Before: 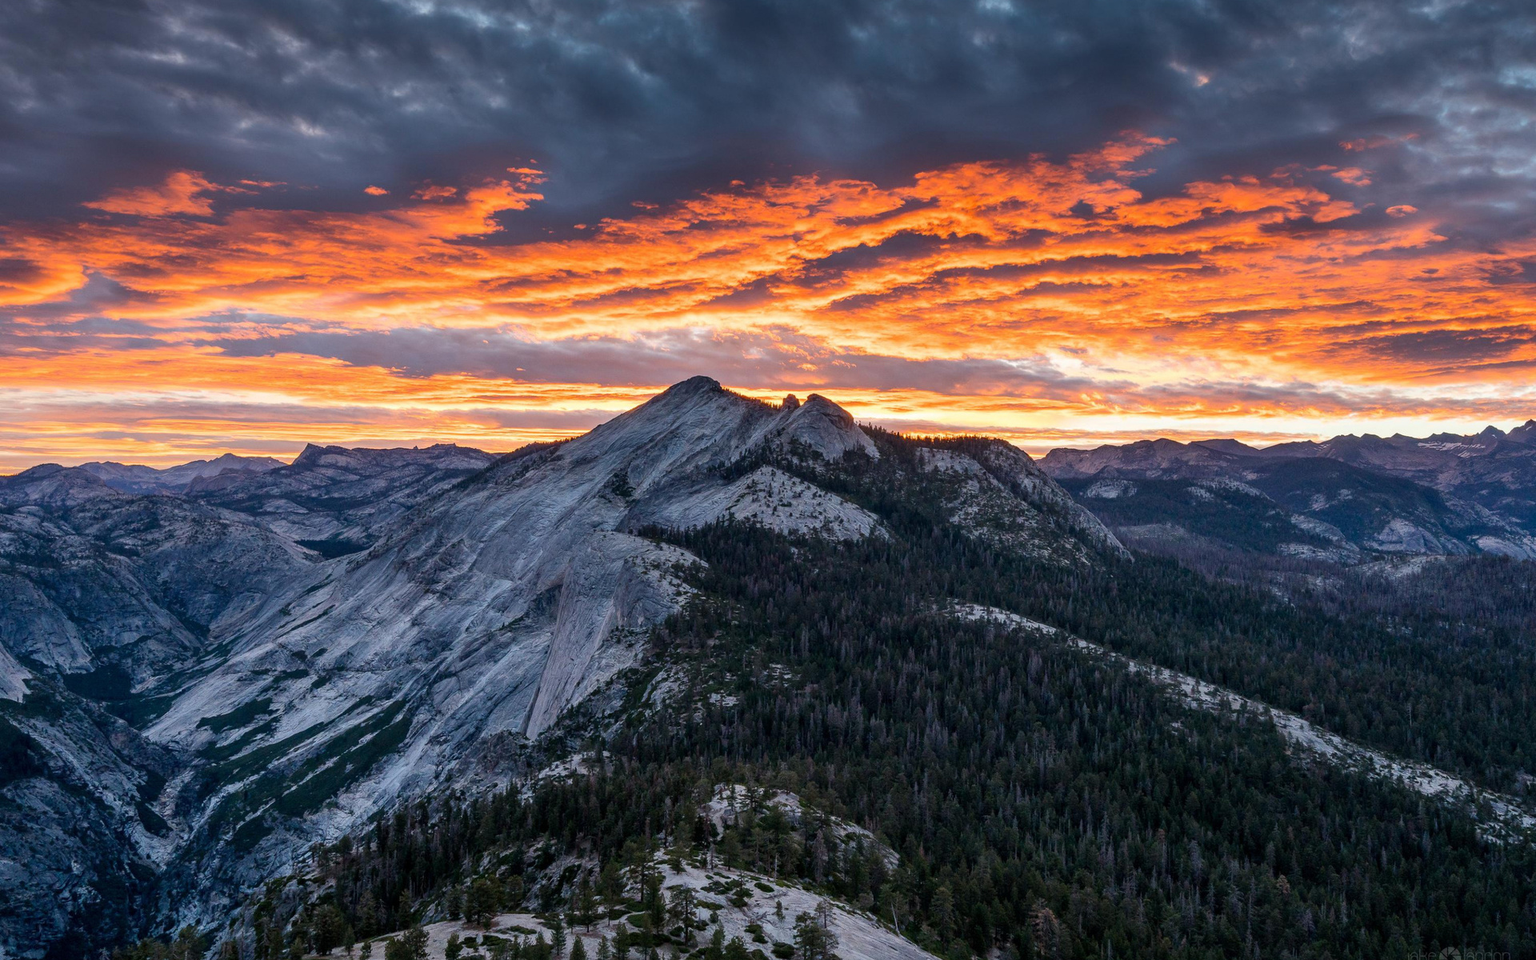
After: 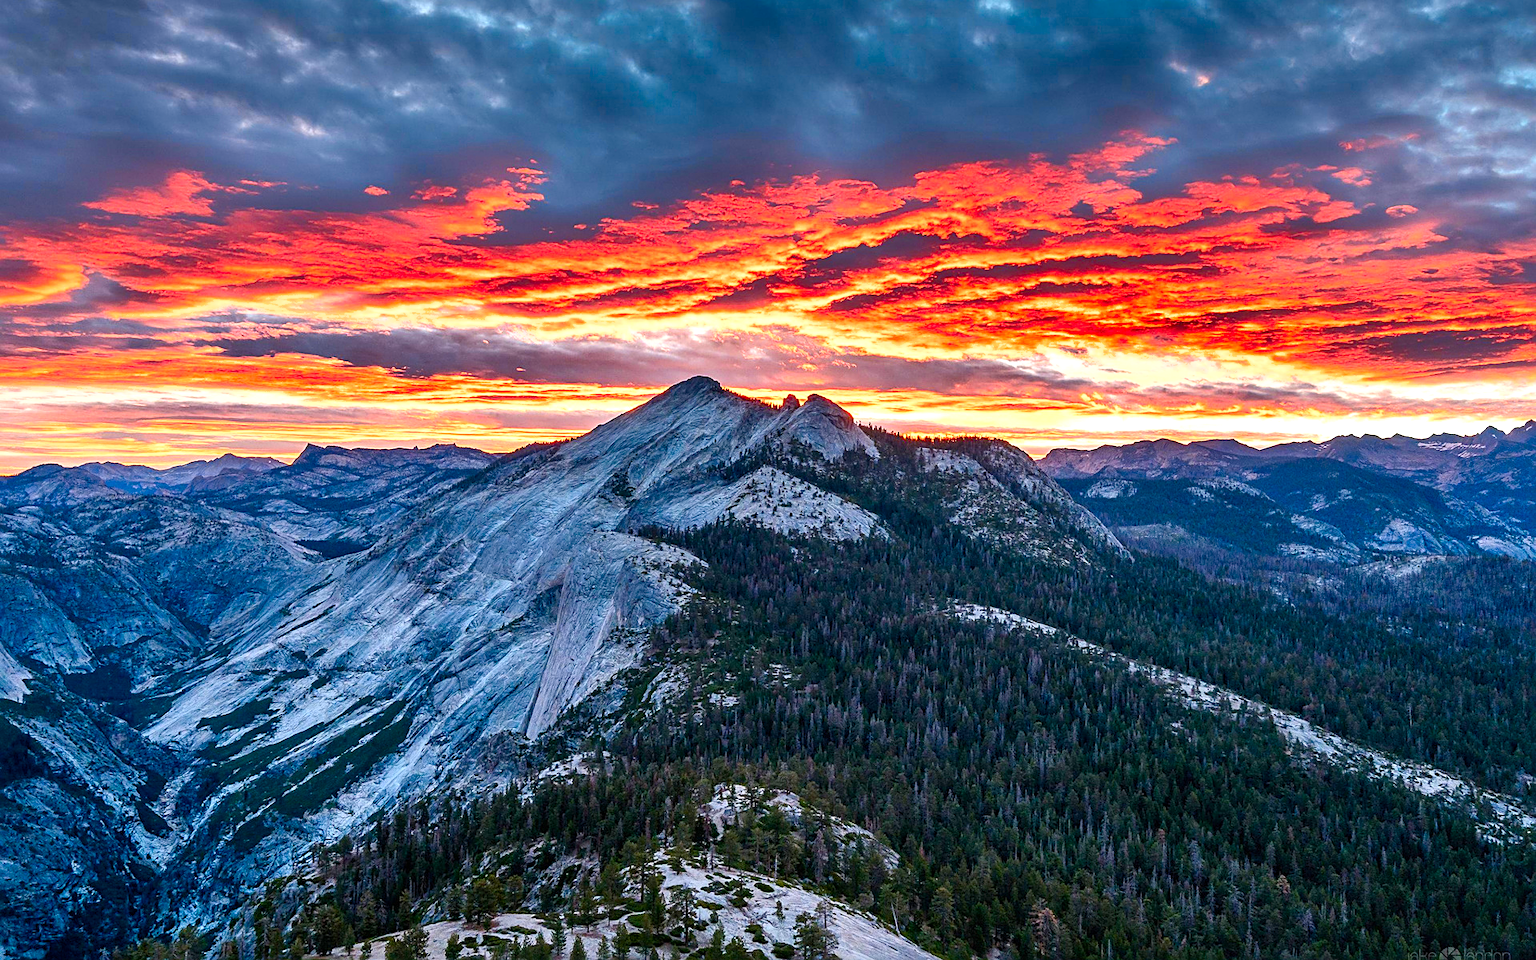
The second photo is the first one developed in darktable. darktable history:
sharpen: on, module defaults
exposure: black level correction 0, exposure 0.686 EV, compensate highlight preservation false
color zones: curves: ch1 [(0.235, 0.558) (0.75, 0.5)]; ch2 [(0.25, 0.462) (0.749, 0.457)]
color balance rgb: perceptual saturation grading › global saturation 20%, perceptual saturation grading › highlights -24.95%, perceptual saturation grading › shadows 25.588%, global vibrance 20%
shadows and highlights: shadows 20.98, highlights -81.72, soften with gaussian
contrast brightness saturation: contrast 0.099, brightness 0.027, saturation 0.086
